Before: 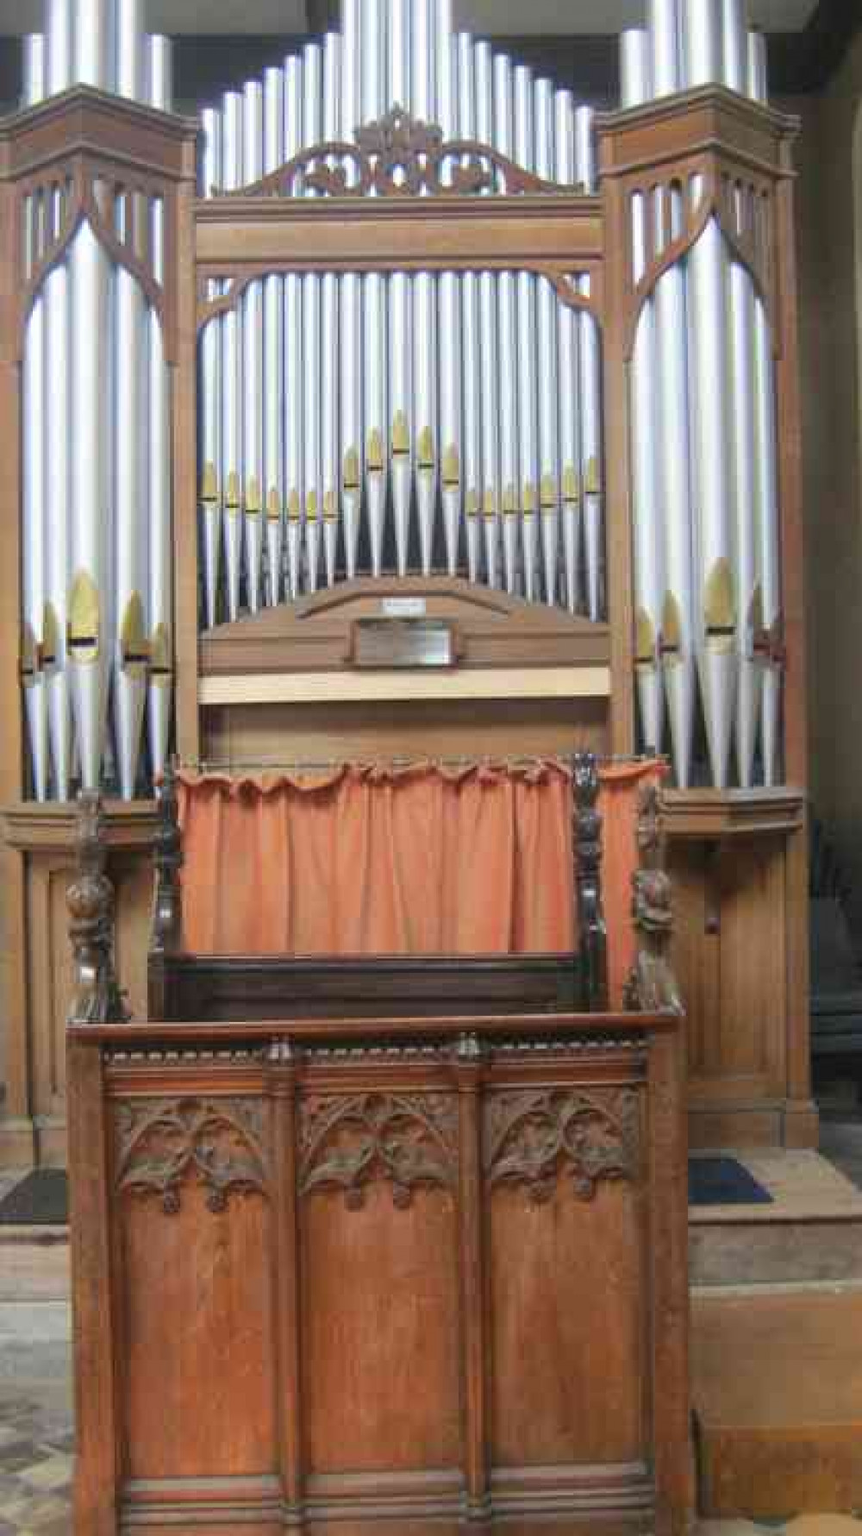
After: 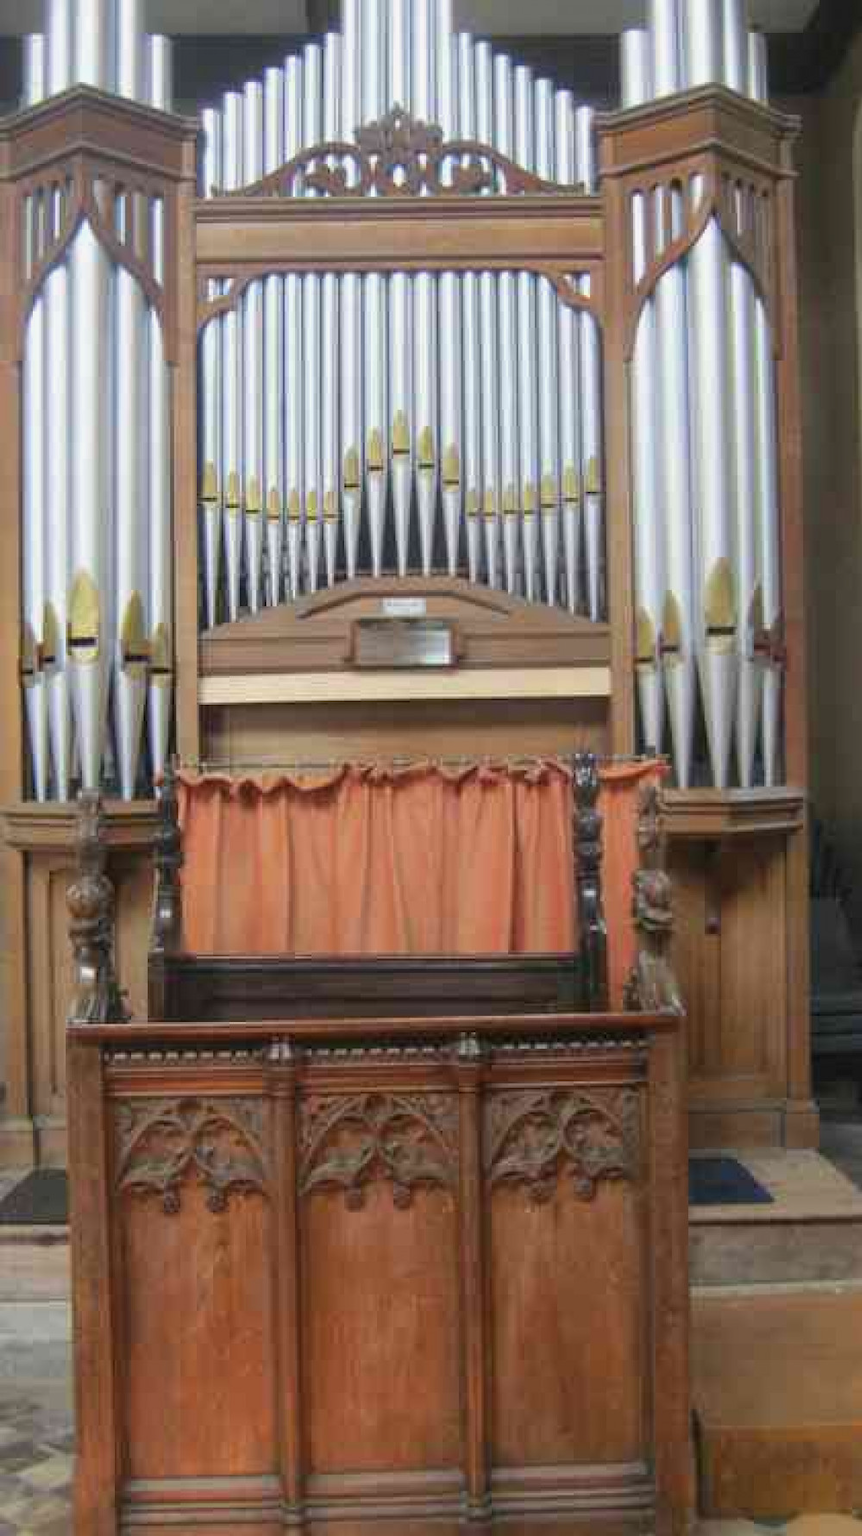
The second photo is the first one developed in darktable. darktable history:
exposure: exposure -0.113 EV, compensate exposure bias true, compensate highlight preservation false
